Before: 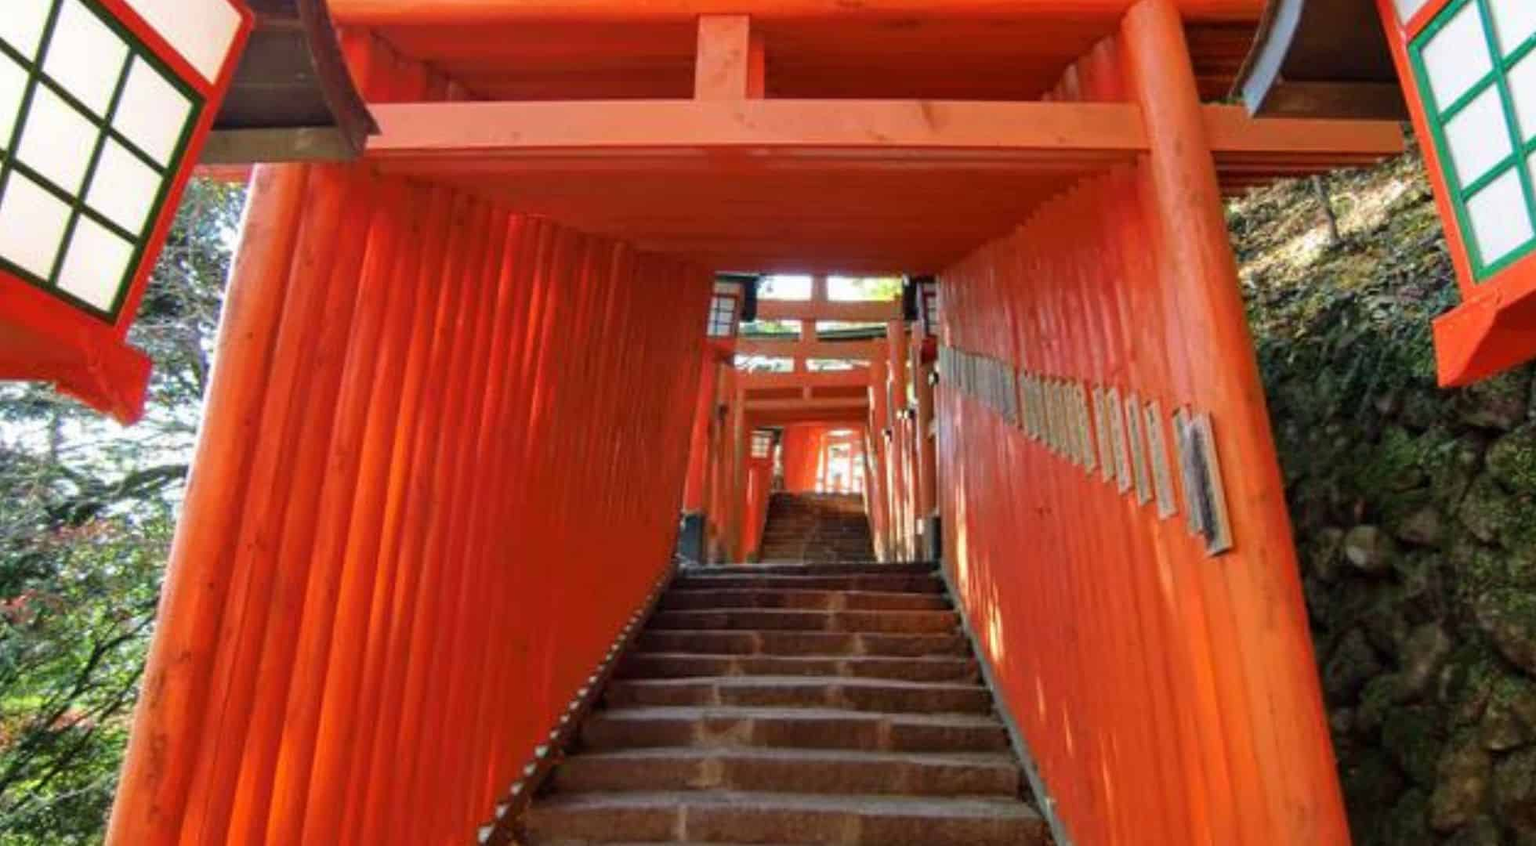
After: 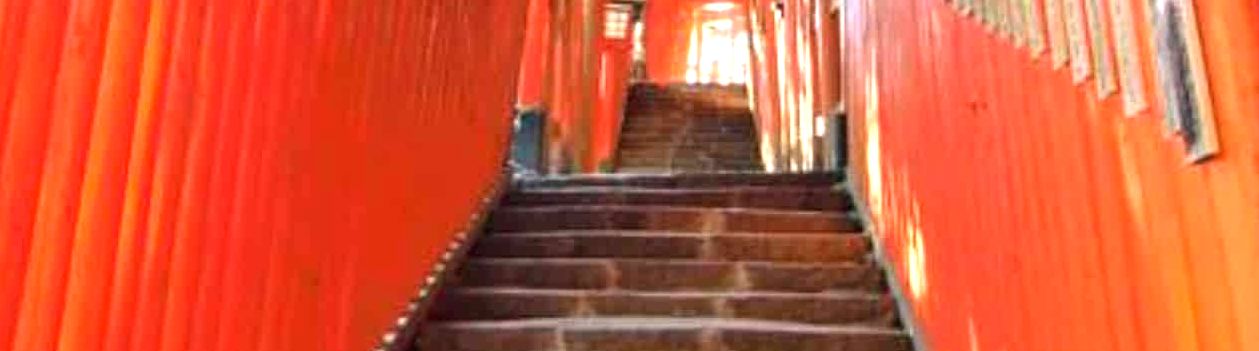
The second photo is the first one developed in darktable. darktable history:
exposure: black level correction 0, exposure 1.097 EV, compensate highlight preservation false
crop: left 18.107%, top 50.636%, right 17.646%, bottom 16.841%
